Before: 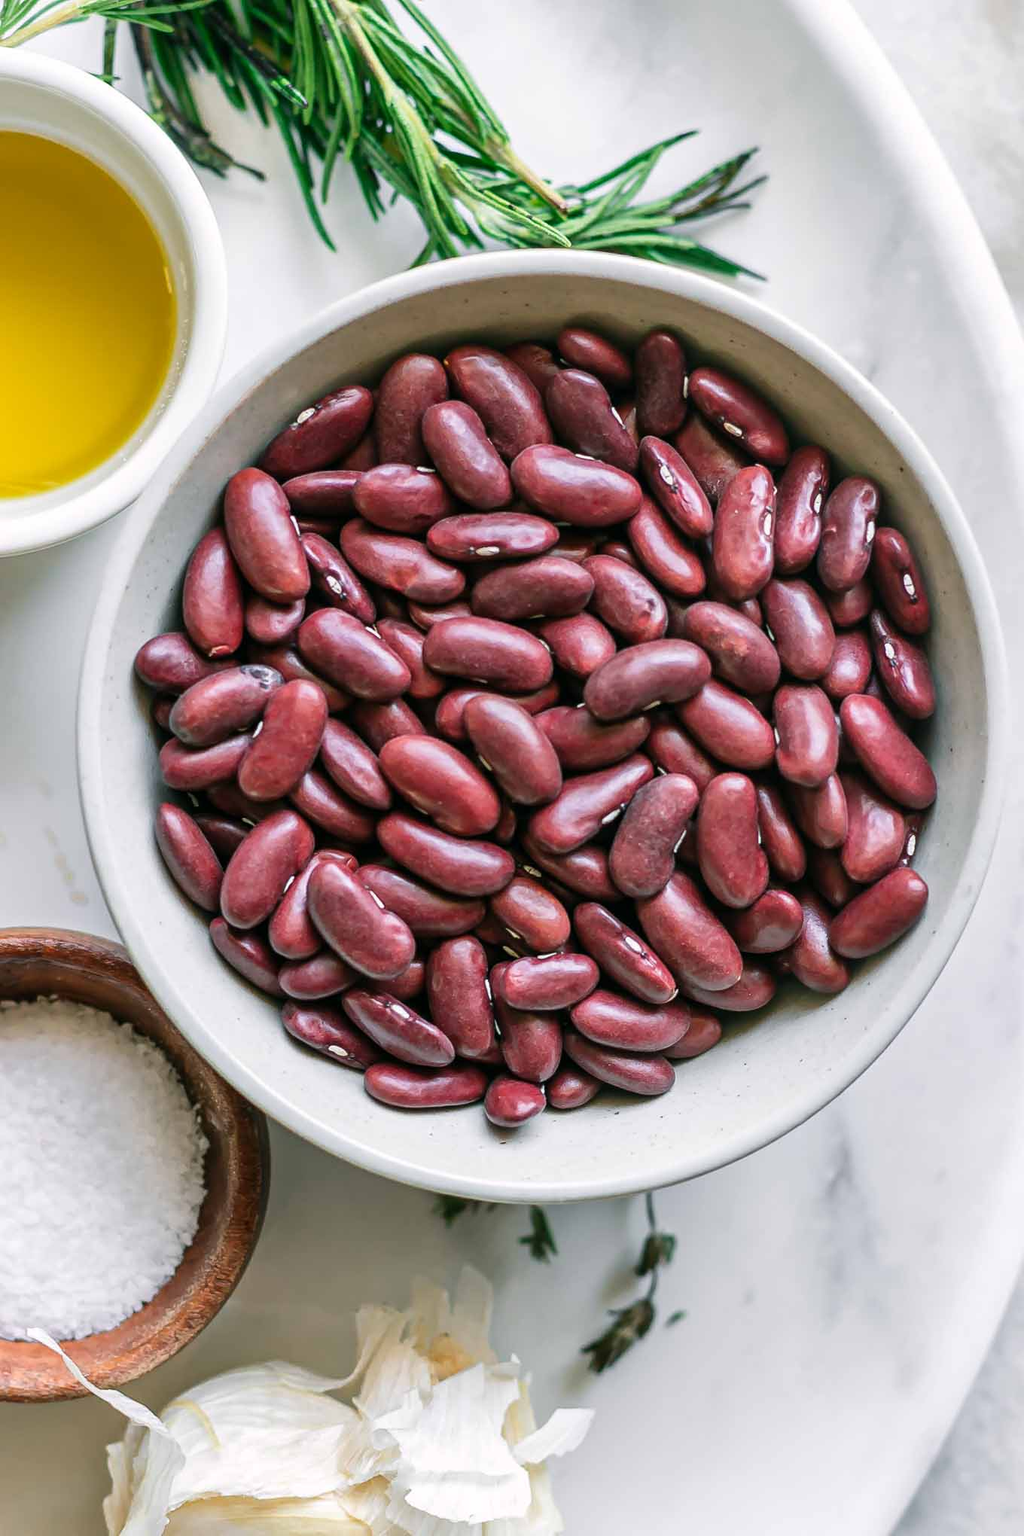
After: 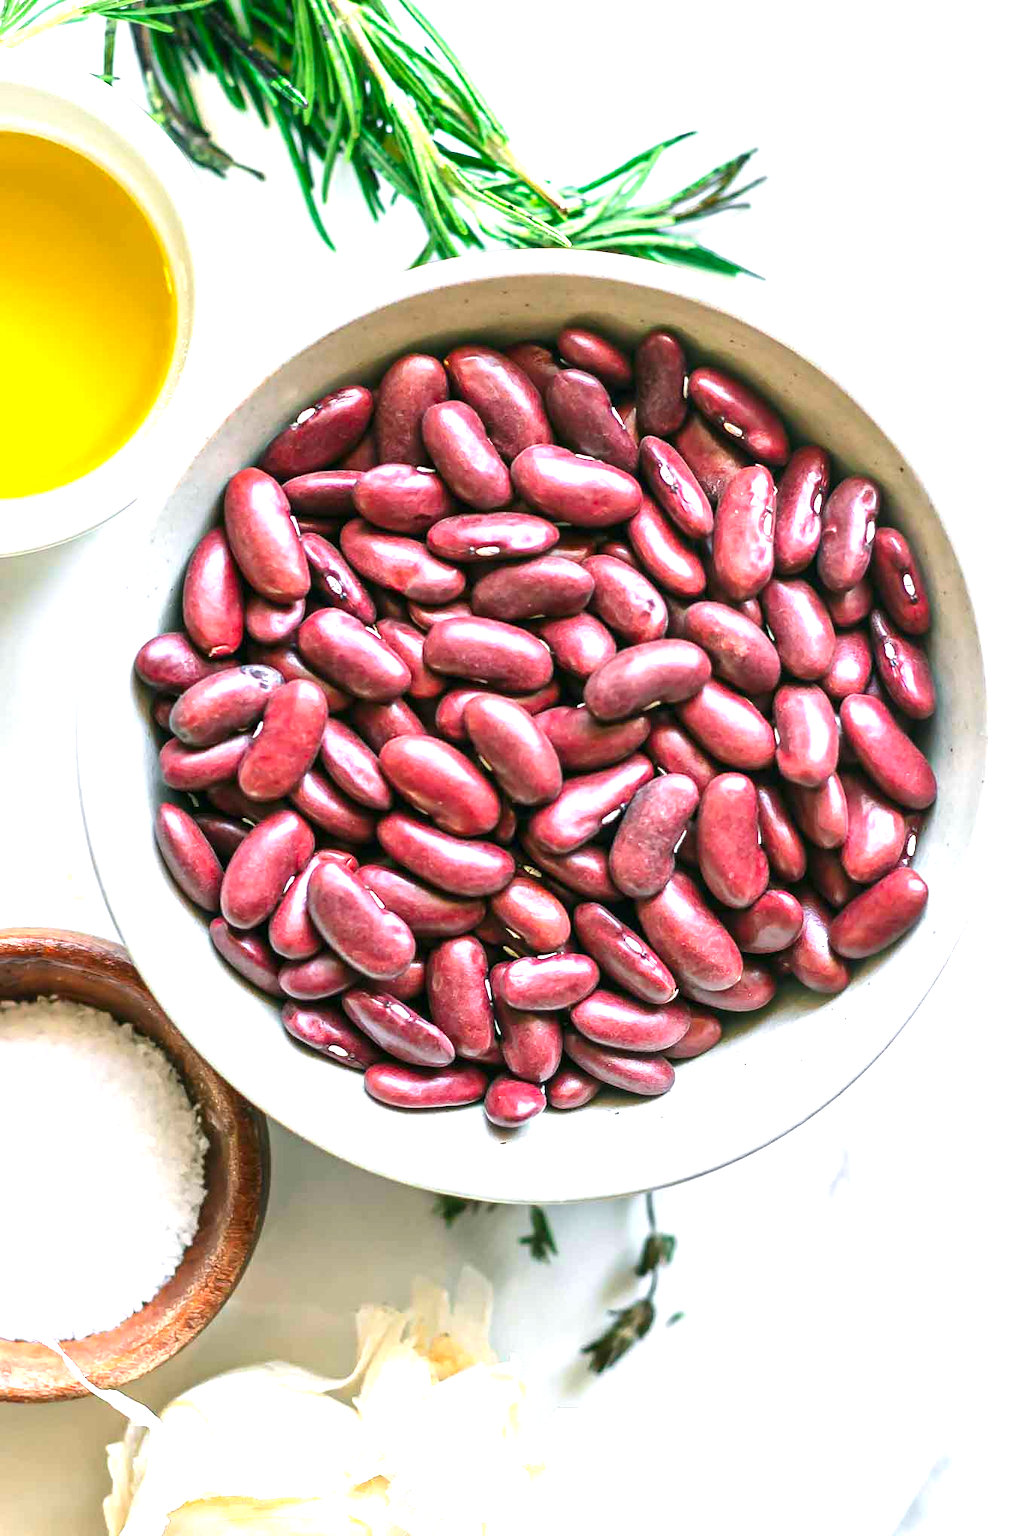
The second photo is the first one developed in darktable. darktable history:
exposure: black level correction 0, exposure 1.2 EV, compensate highlight preservation false
contrast brightness saturation: contrast 0.04, saturation 0.16
